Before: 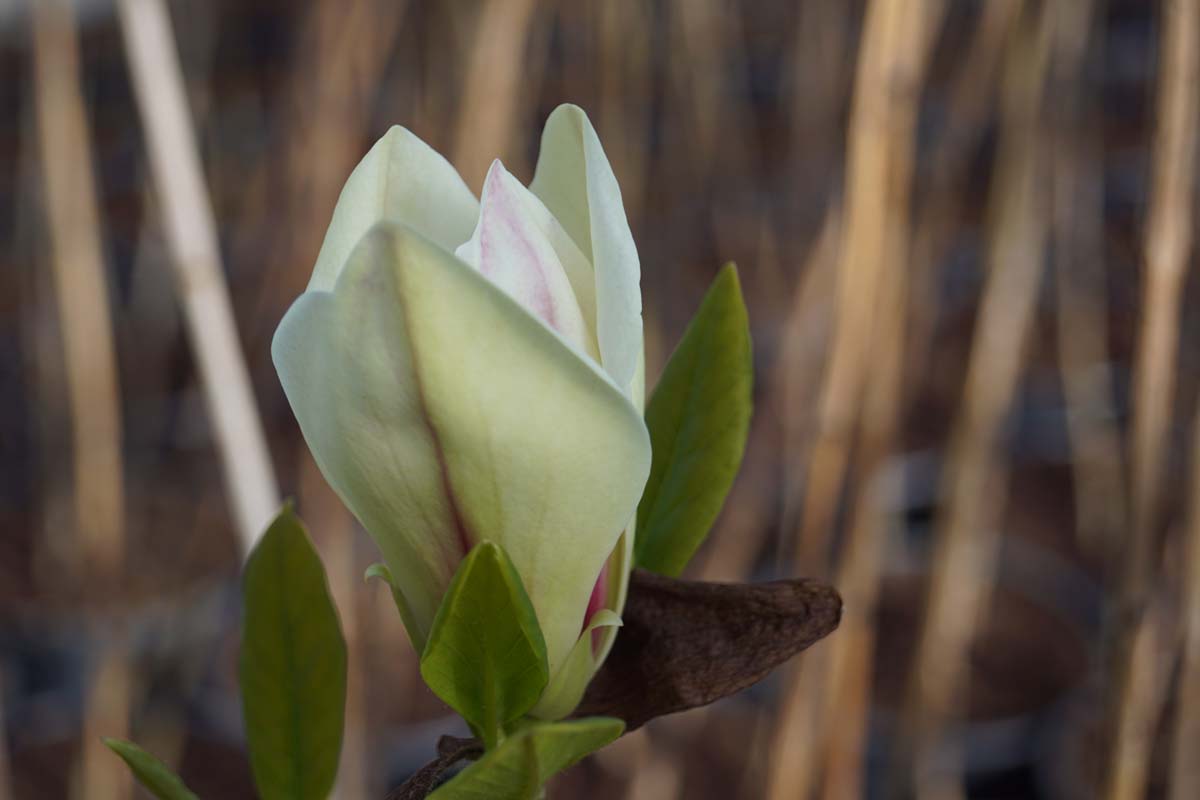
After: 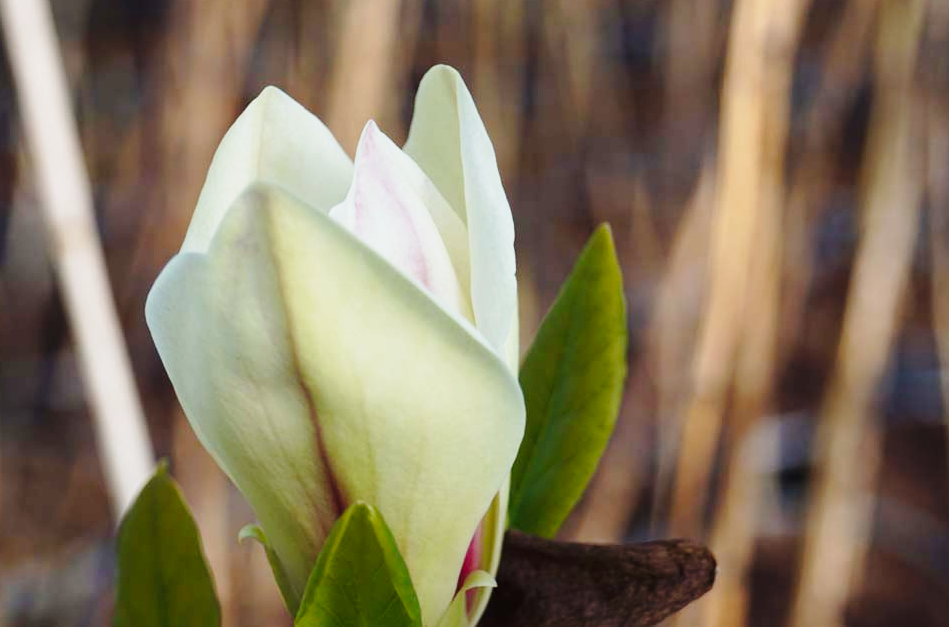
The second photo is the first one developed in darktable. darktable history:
crop and rotate: left 10.545%, top 4.99%, right 10.312%, bottom 16.559%
base curve: curves: ch0 [(0, 0) (0.028, 0.03) (0.121, 0.232) (0.46, 0.748) (0.859, 0.968) (1, 1)], preserve colors none
